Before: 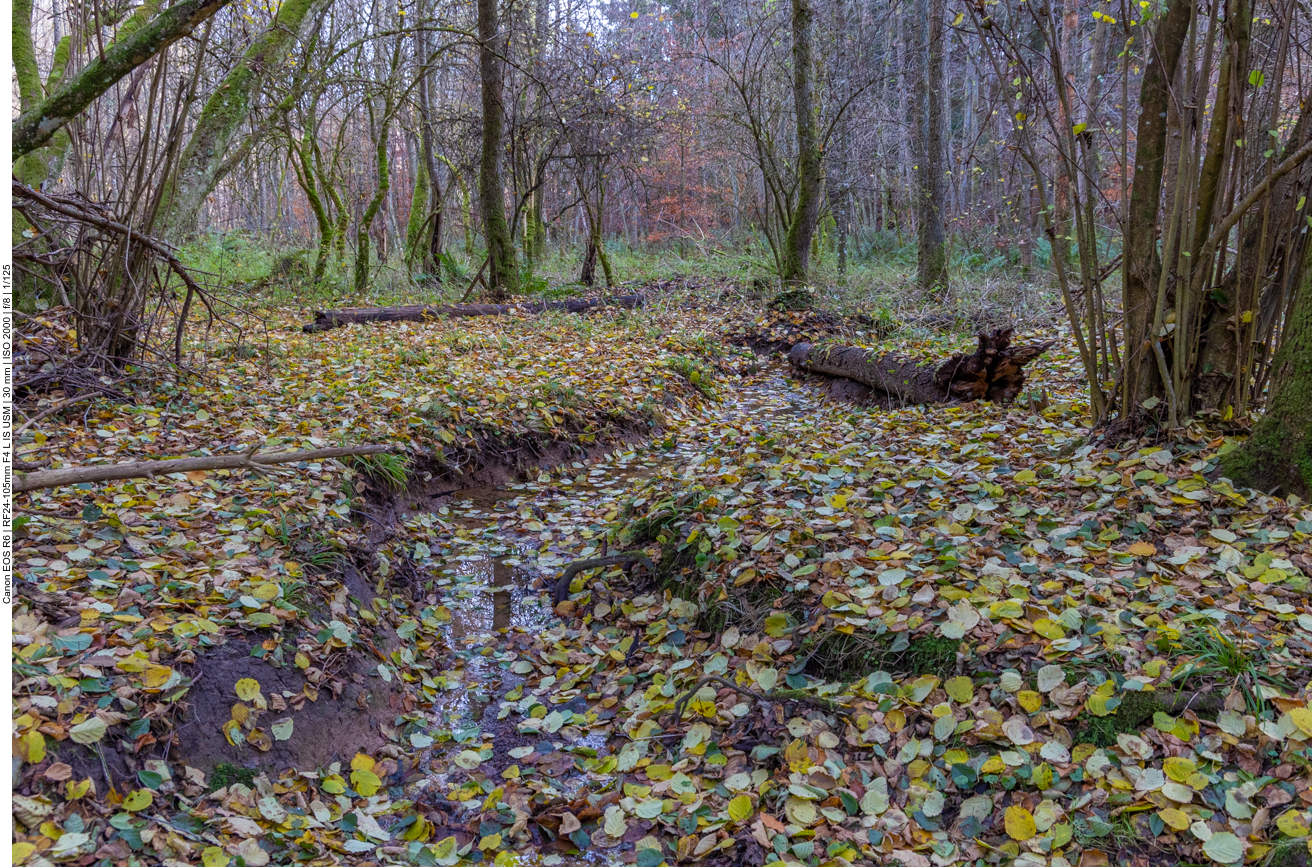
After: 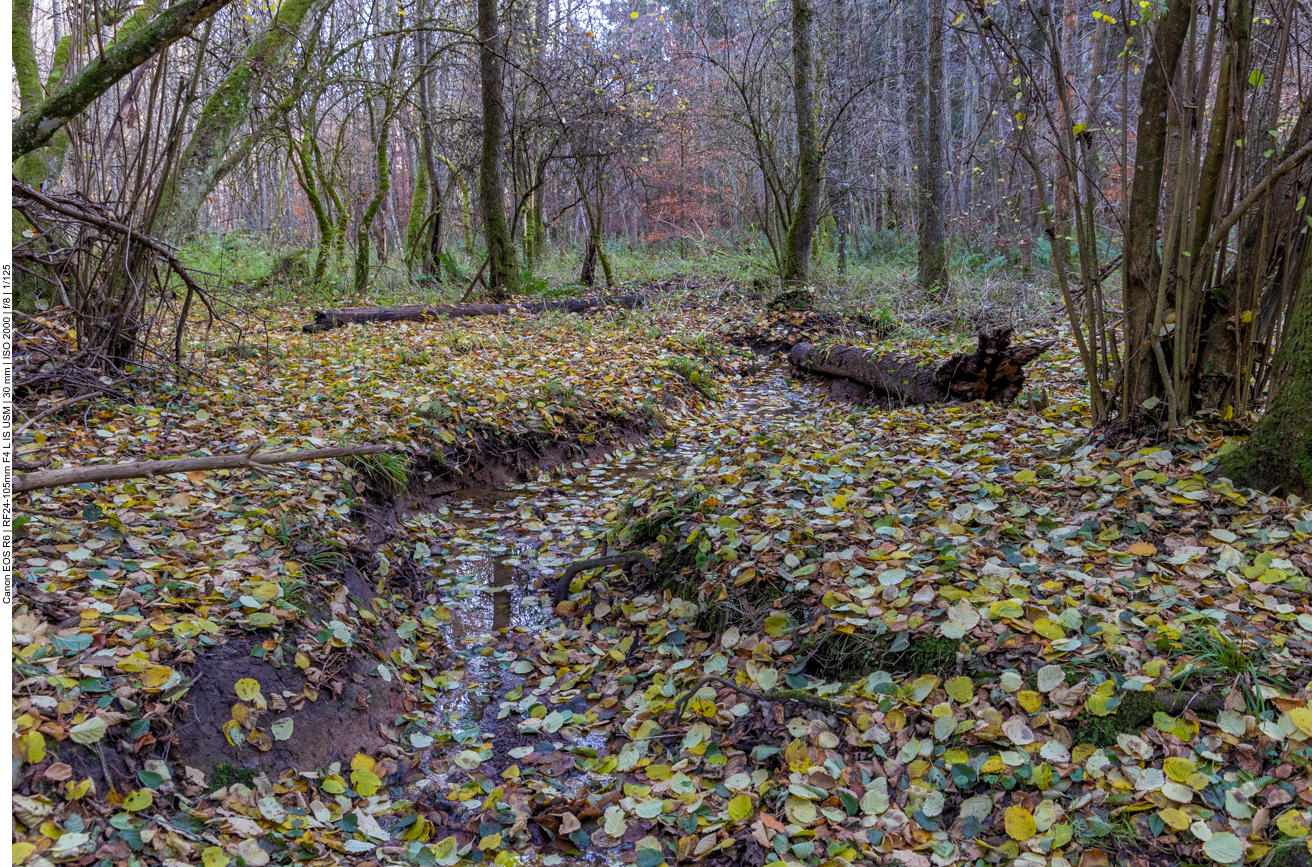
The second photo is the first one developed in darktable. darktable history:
levels: black 0.08%, levels [0.031, 0.5, 0.969]
